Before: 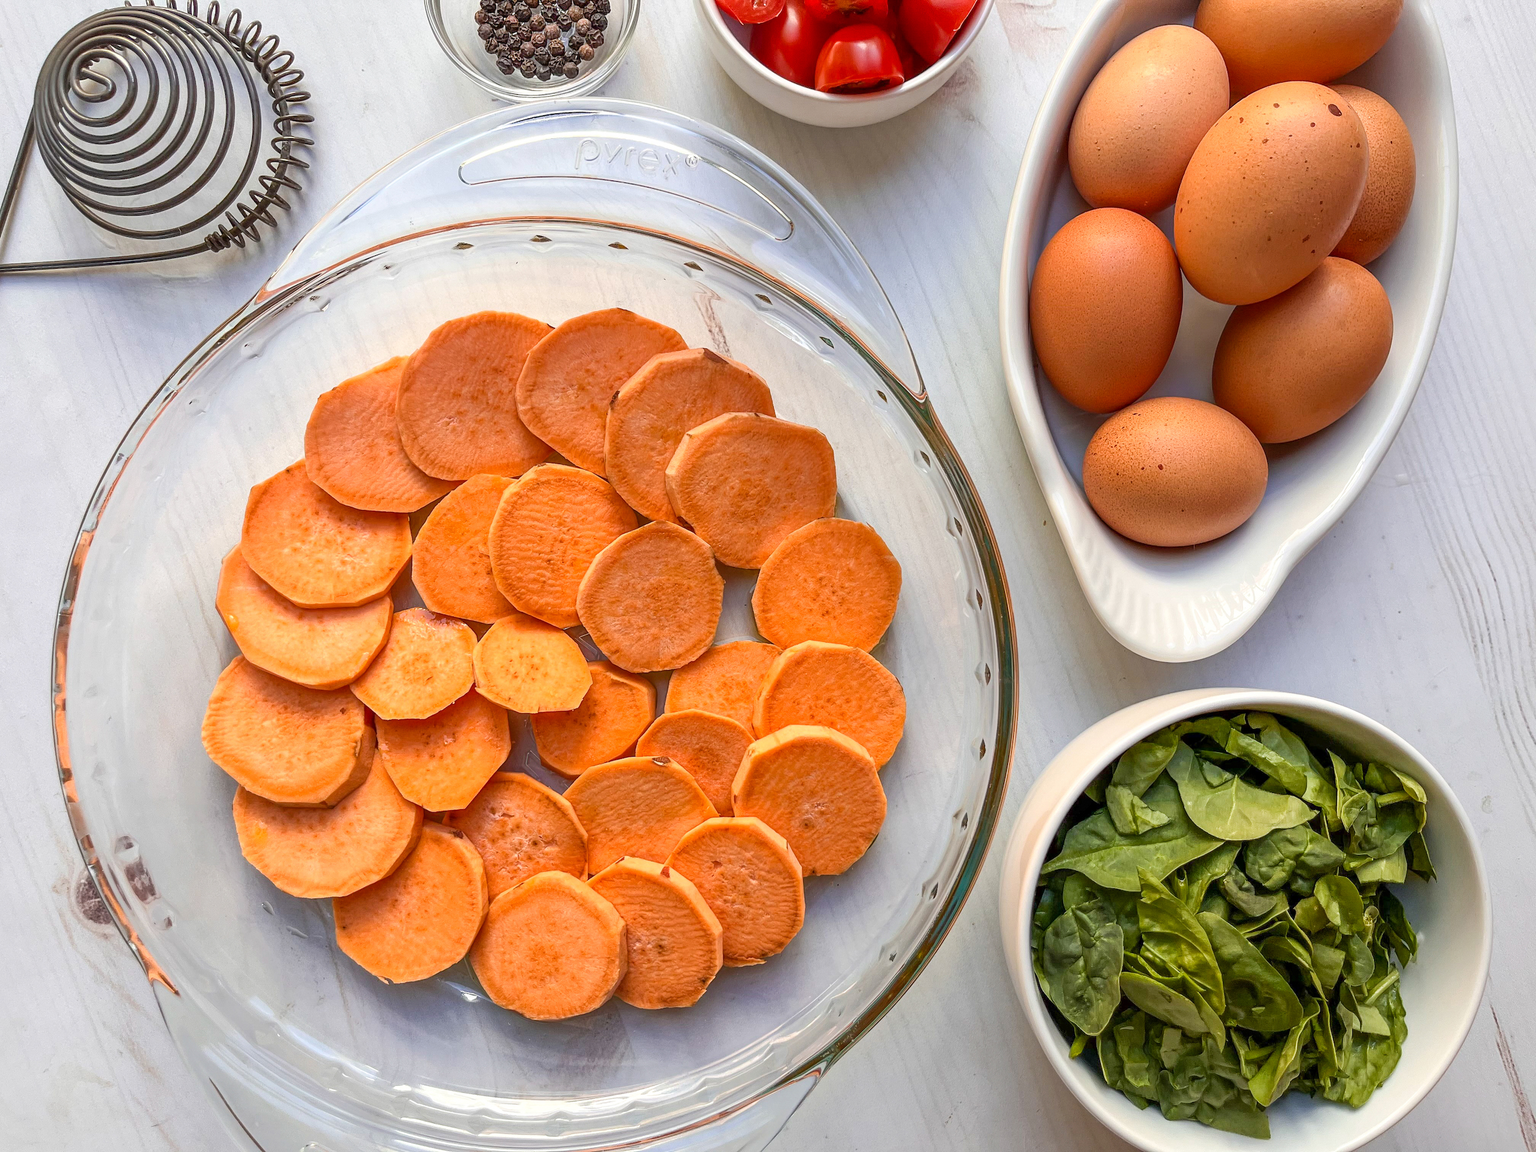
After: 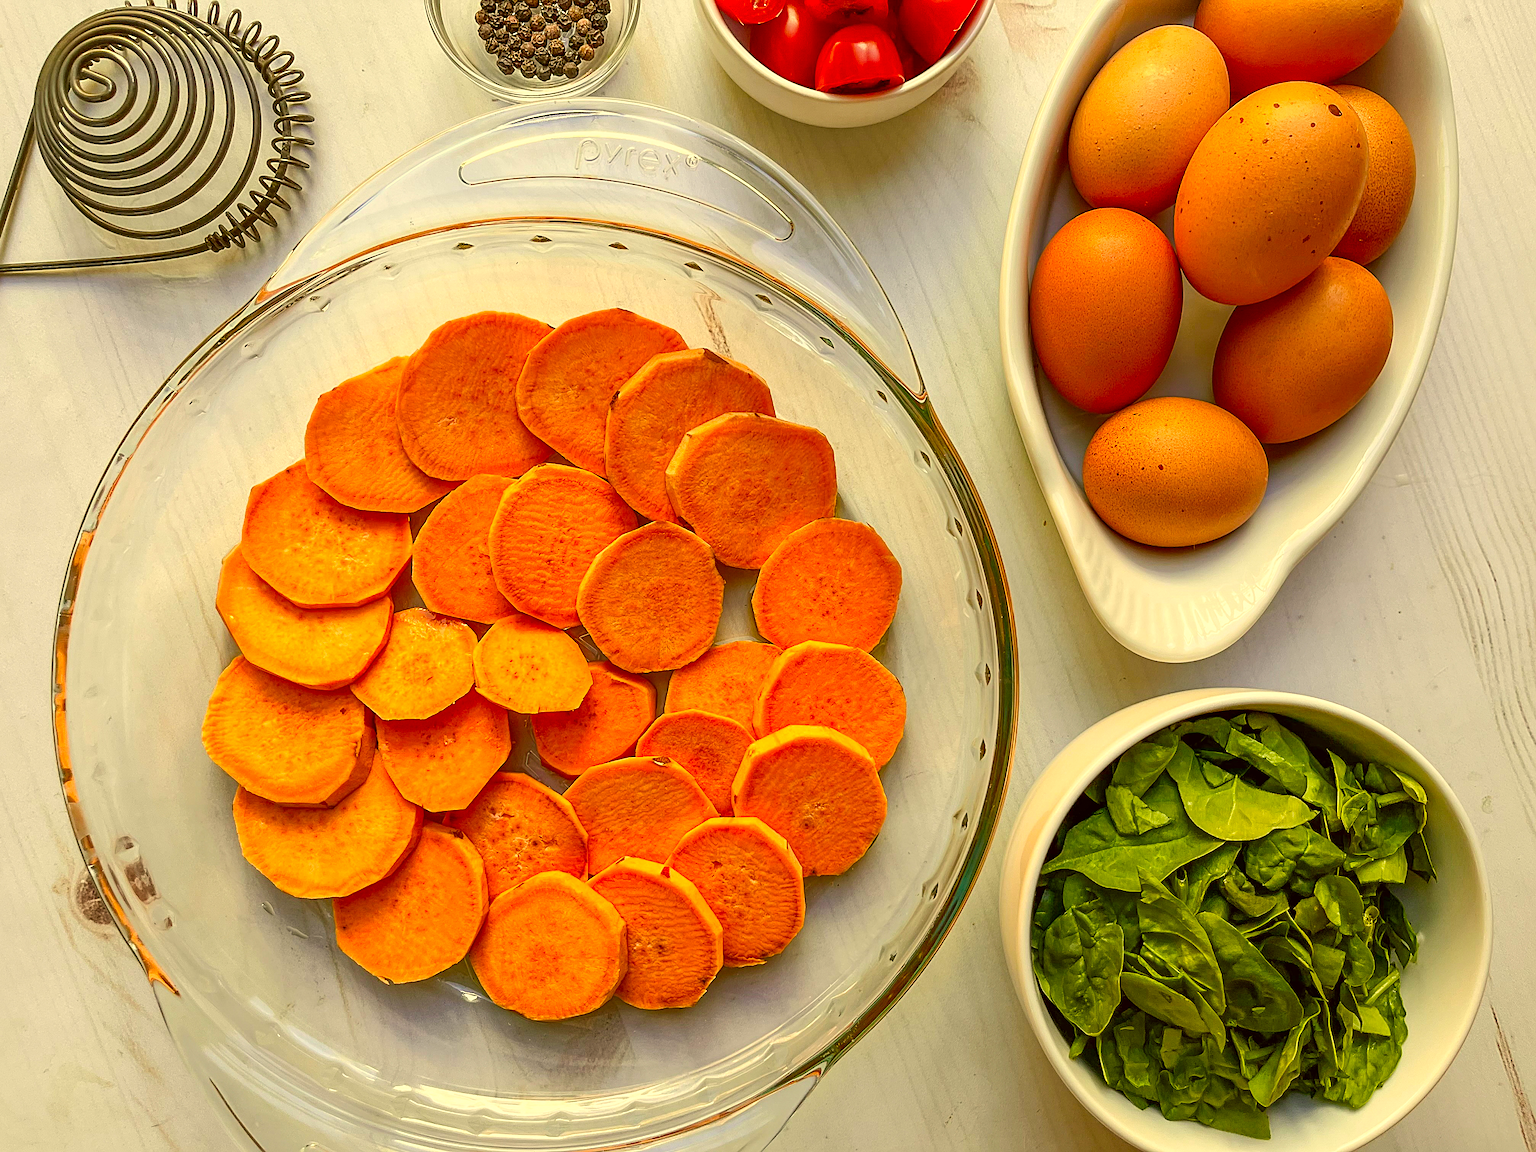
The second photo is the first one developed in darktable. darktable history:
sharpen: on, module defaults
contrast brightness saturation: brightness -0.02, saturation 0.35
color correction: highlights a* 0.162, highlights b* 29.53, shadows a* -0.162, shadows b* 21.09
